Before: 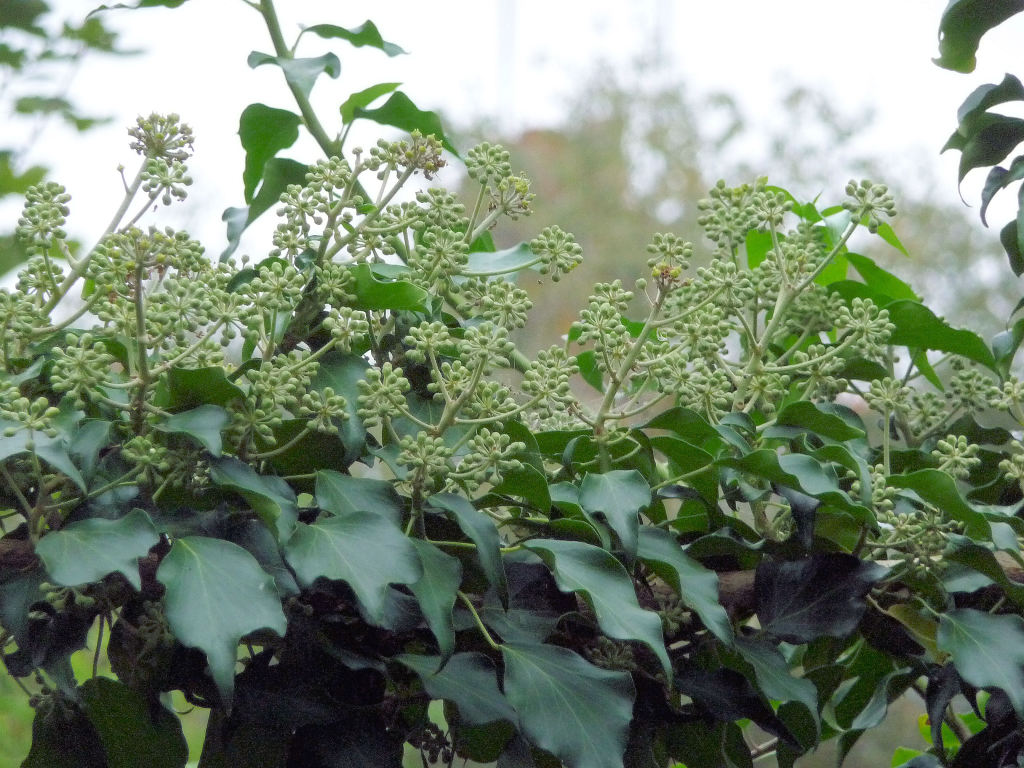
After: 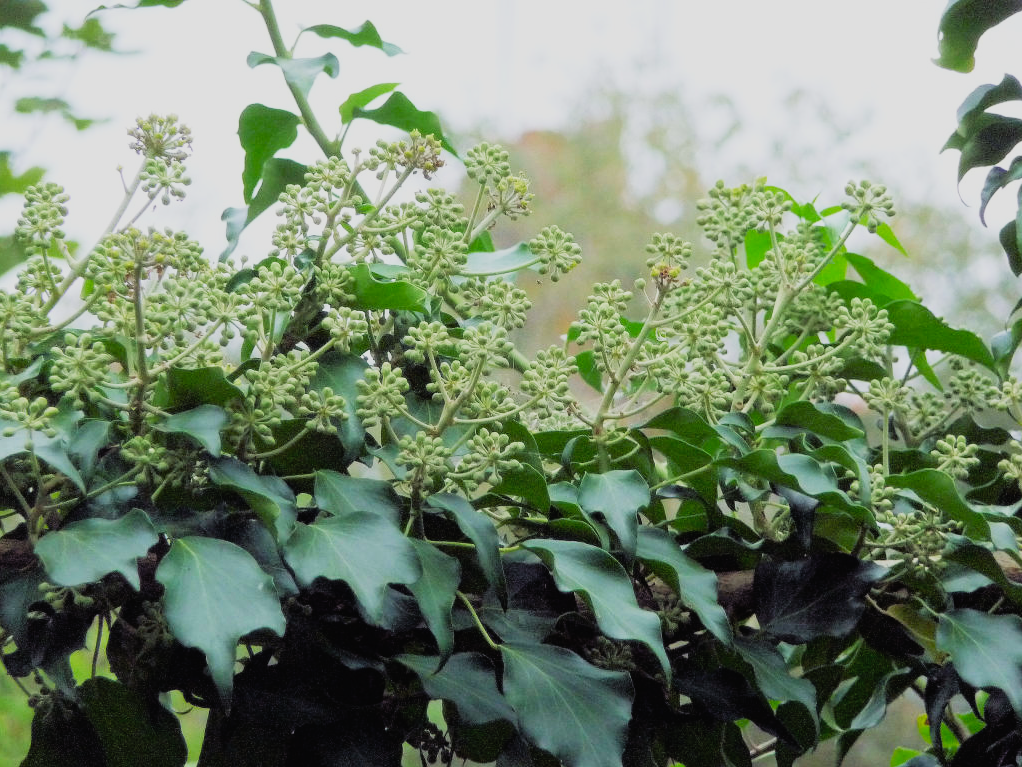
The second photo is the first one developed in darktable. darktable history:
crop and rotate: left 0.175%, bottom 0.01%
filmic rgb: black relative exposure -7.65 EV, white relative exposure 4.56 EV, hardness 3.61, color science v6 (2022)
tone curve: curves: ch0 [(0, 0.013) (0.104, 0.103) (0.258, 0.267) (0.448, 0.487) (0.709, 0.794) (0.895, 0.915) (0.994, 0.971)]; ch1 [(0, 0) (0.335, 0.298) (0.446, 0.413) (0.488, 0.484) (0.515, 0.508) (0.584, 0.623) (0.635, 0.661) (1, 1)]; ch2 [(0, 0) (0.314, 0.306) (0.436, 0.447) (0.502, 0.503) (0.538, 0.541) (0.568, 0.603) (0.641, 0.635) (0.717, 0.701) (1, 1)], preserve colors none
